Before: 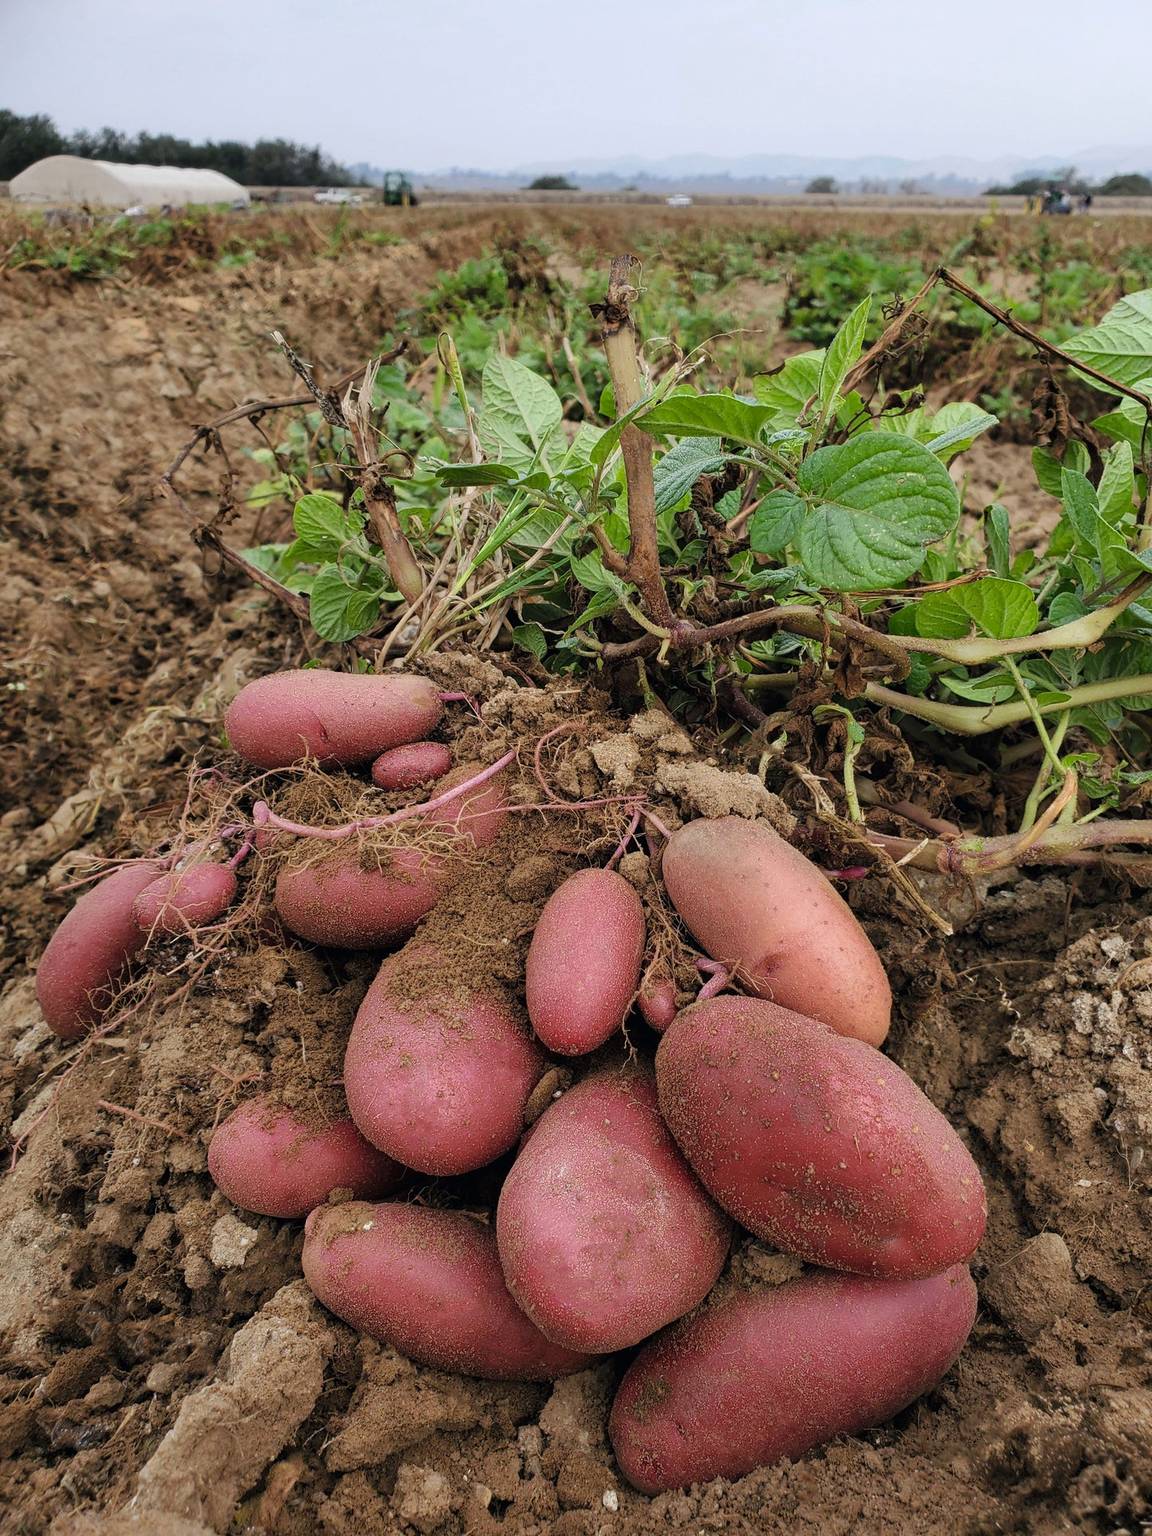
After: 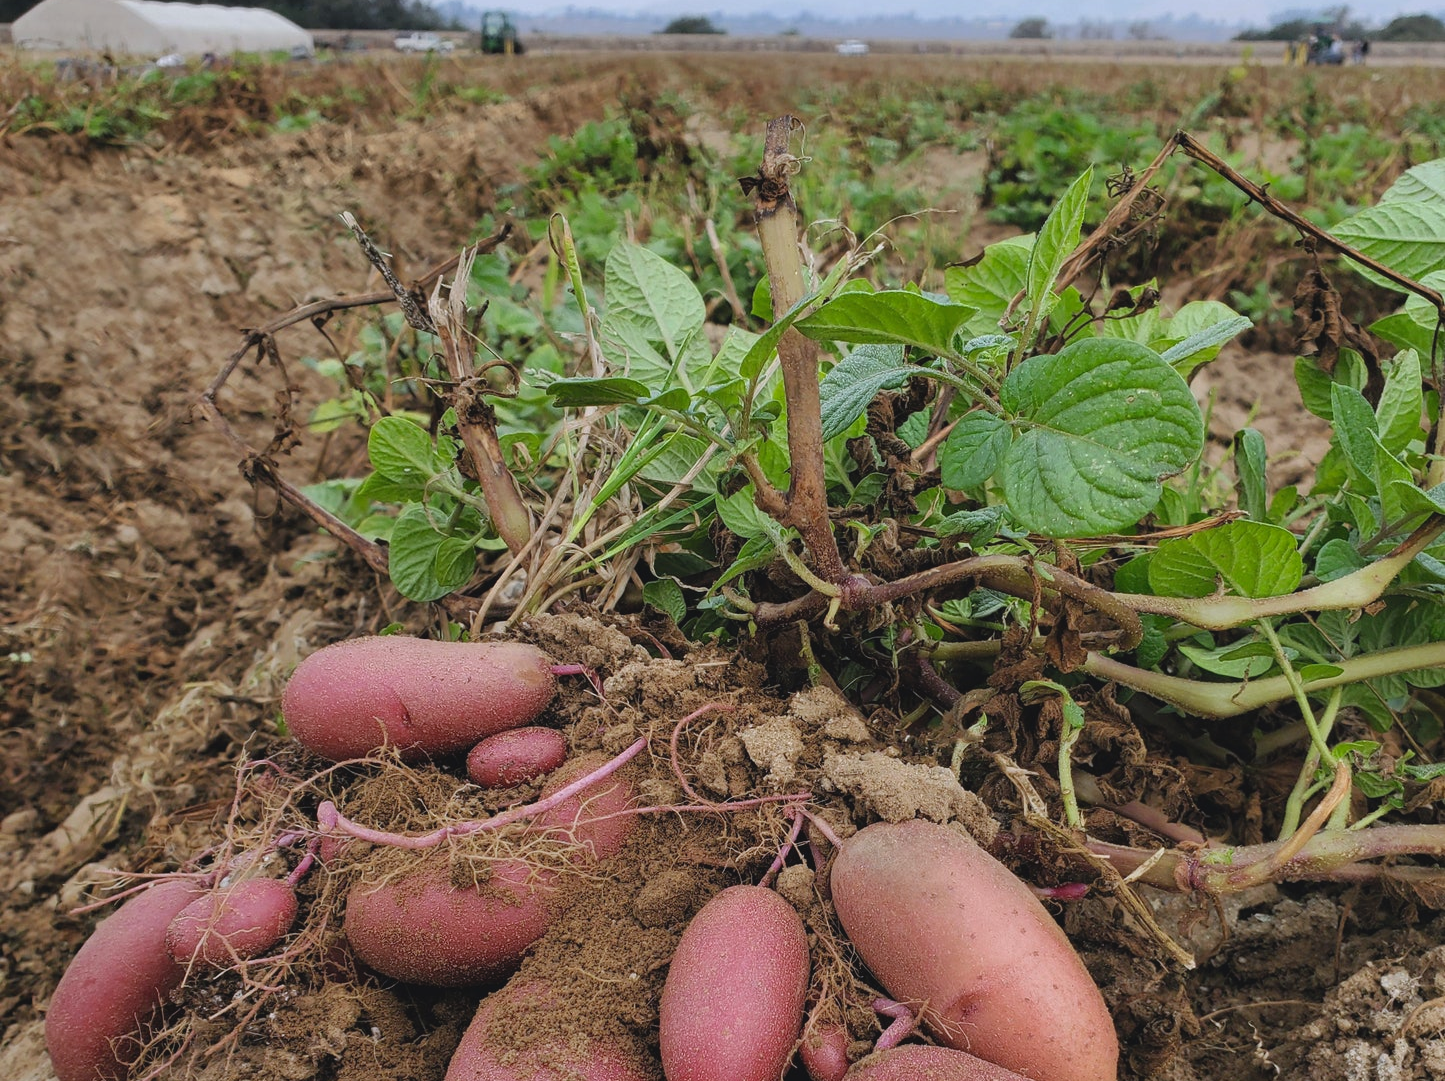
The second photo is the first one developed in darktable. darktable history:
white balance: red 0.976, blue 1.04
crop and rotate: top 10.605%, bottom 33.274%
contrast brightness saturation: contrast -0.11
